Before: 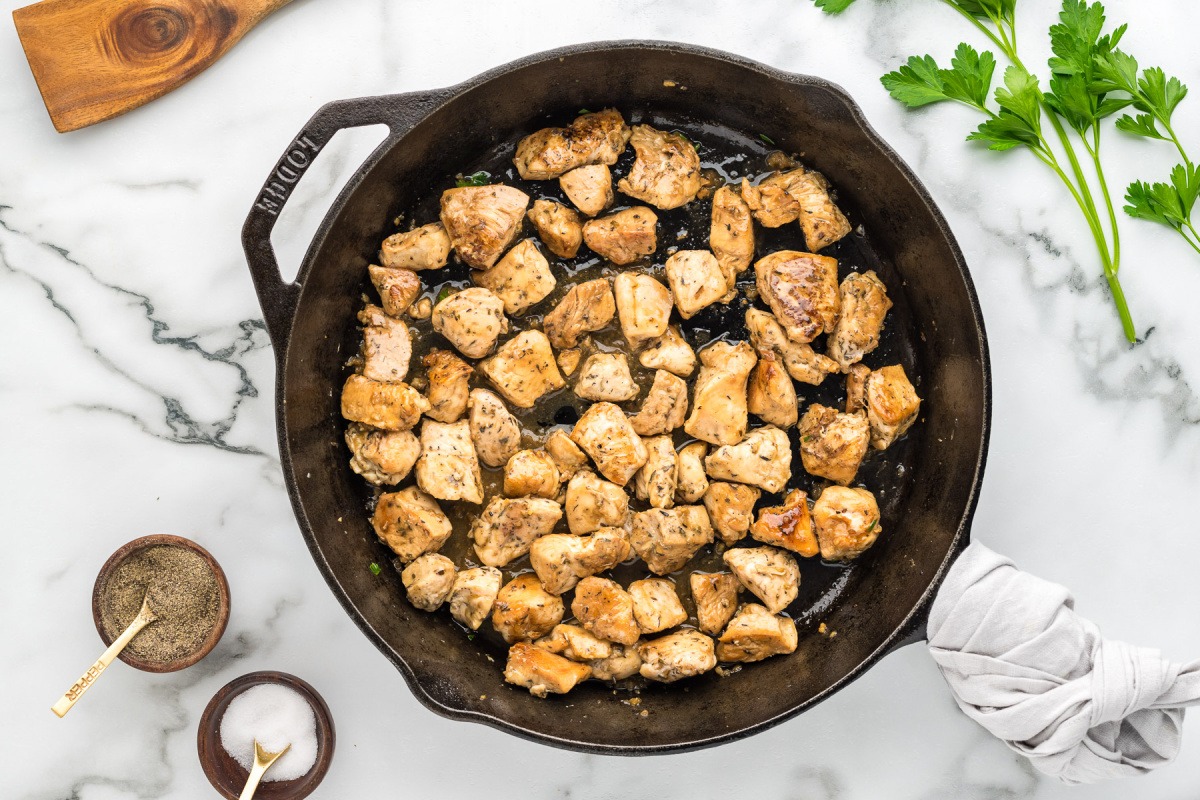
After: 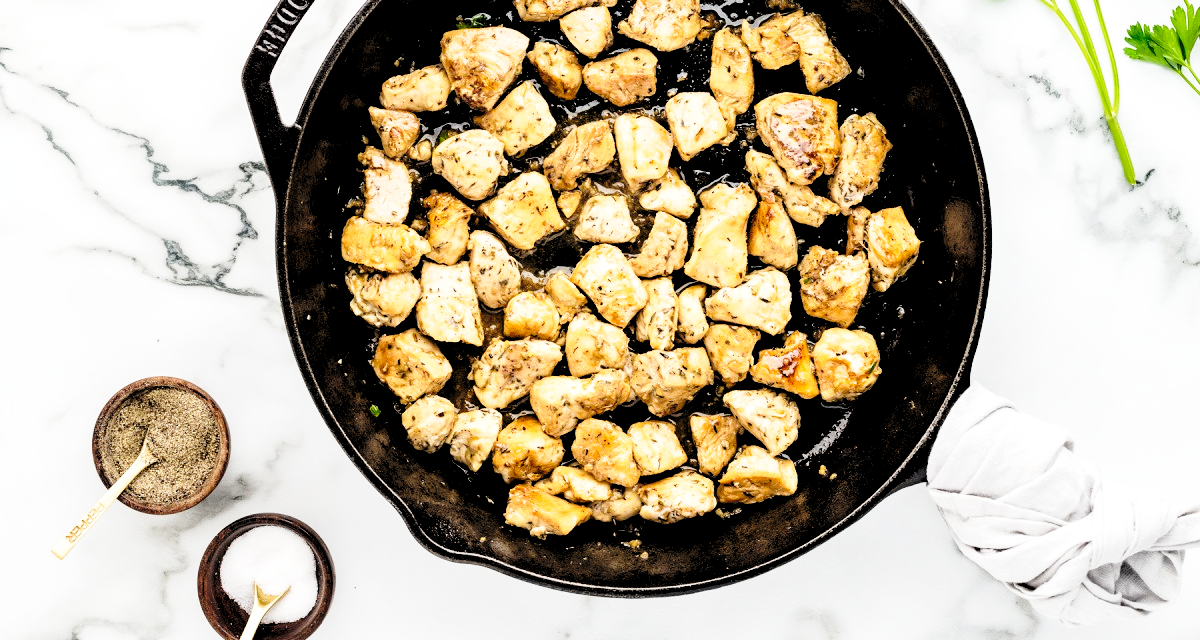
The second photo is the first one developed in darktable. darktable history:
base curve: curves: ch0 [(0, 0) (0.028, 0.03) (0.121, 0.232) (0.46, 0.748) (0.859, 0.968) (1, 1)], preserve colors none
rgb levels: levels [[0.034, 0.472, 0.904], [0, 0.5, 1], [0, 0.5, 1]]
crop and rotate: top 19.998%
